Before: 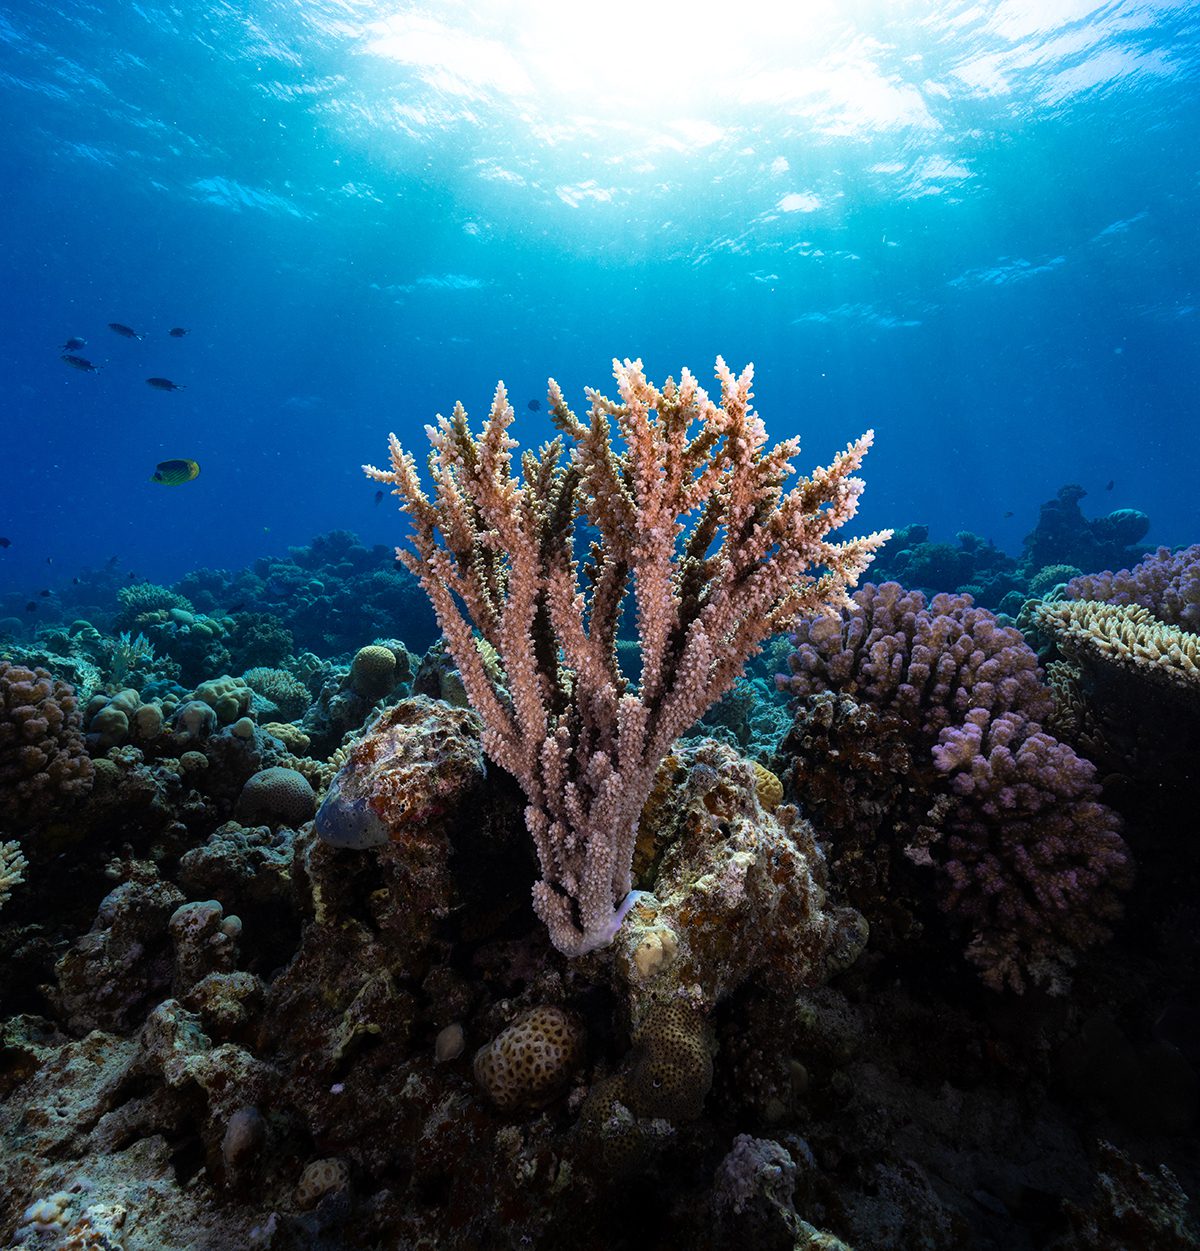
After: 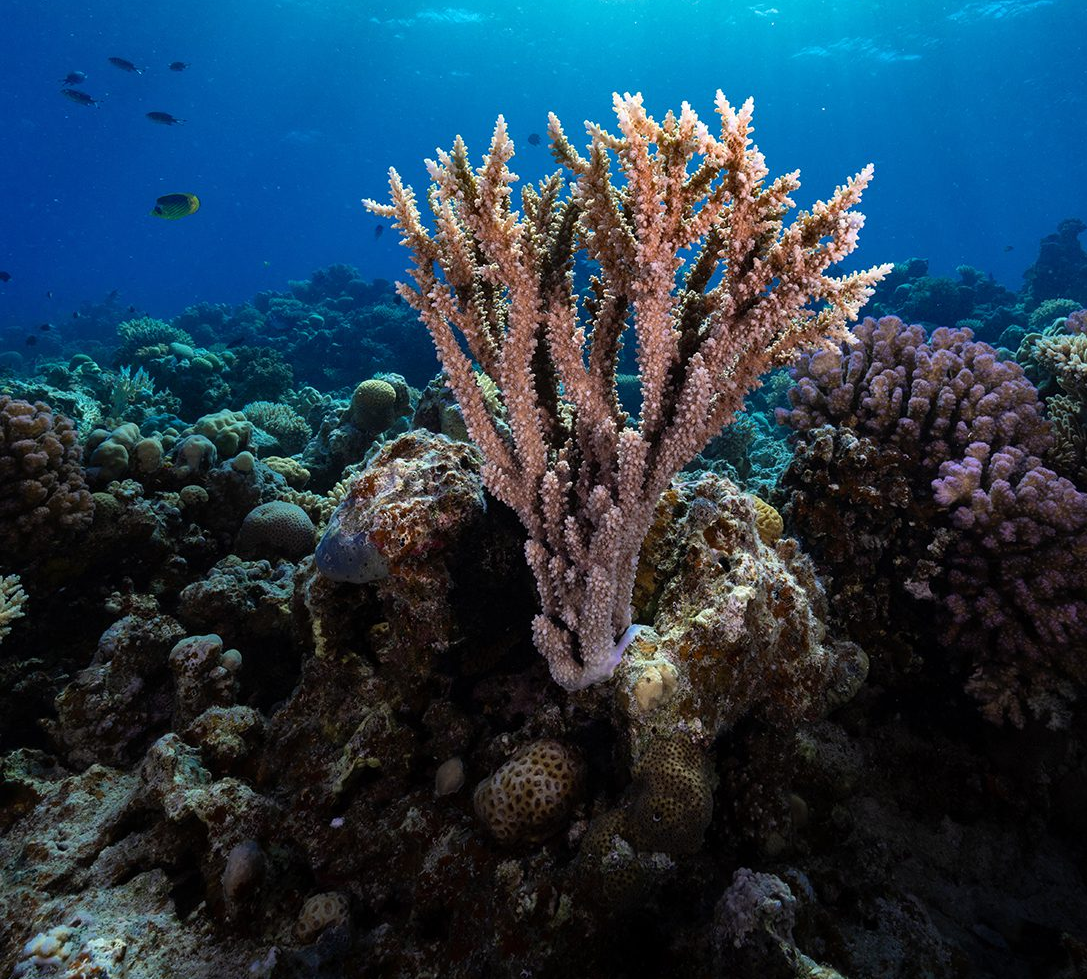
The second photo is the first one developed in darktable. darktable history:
crop: top 21.335%, right 9.364%, bottom 0.334%
